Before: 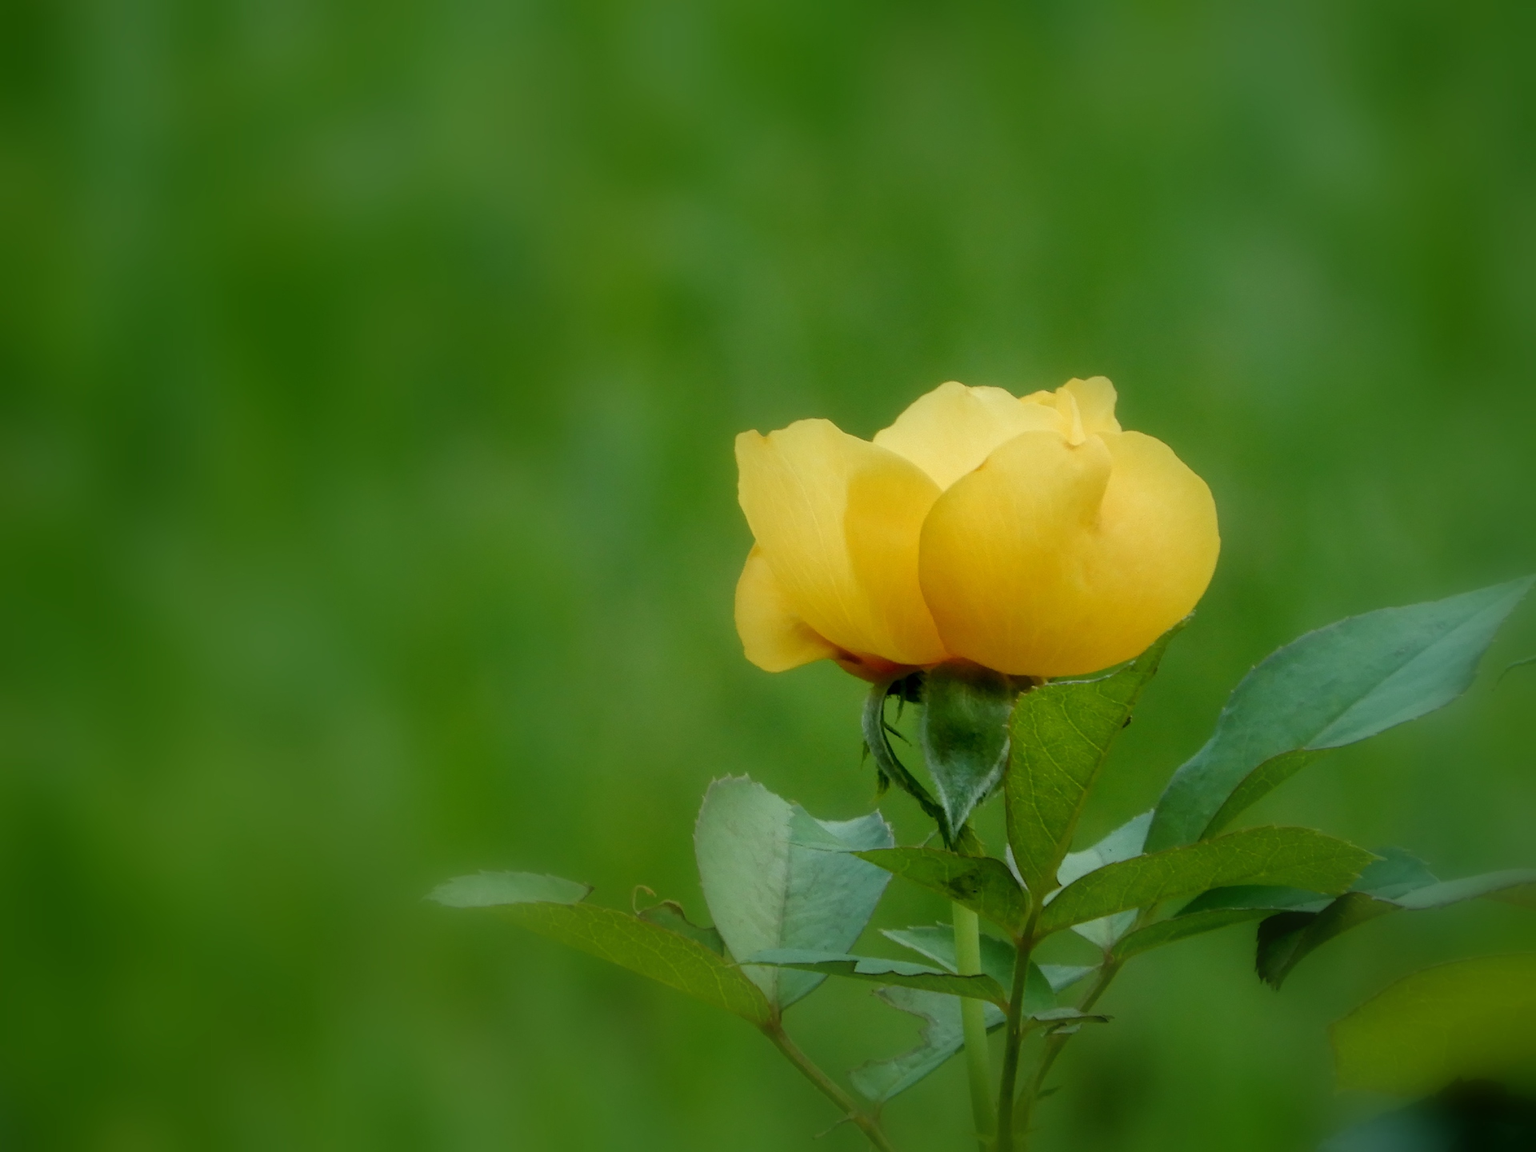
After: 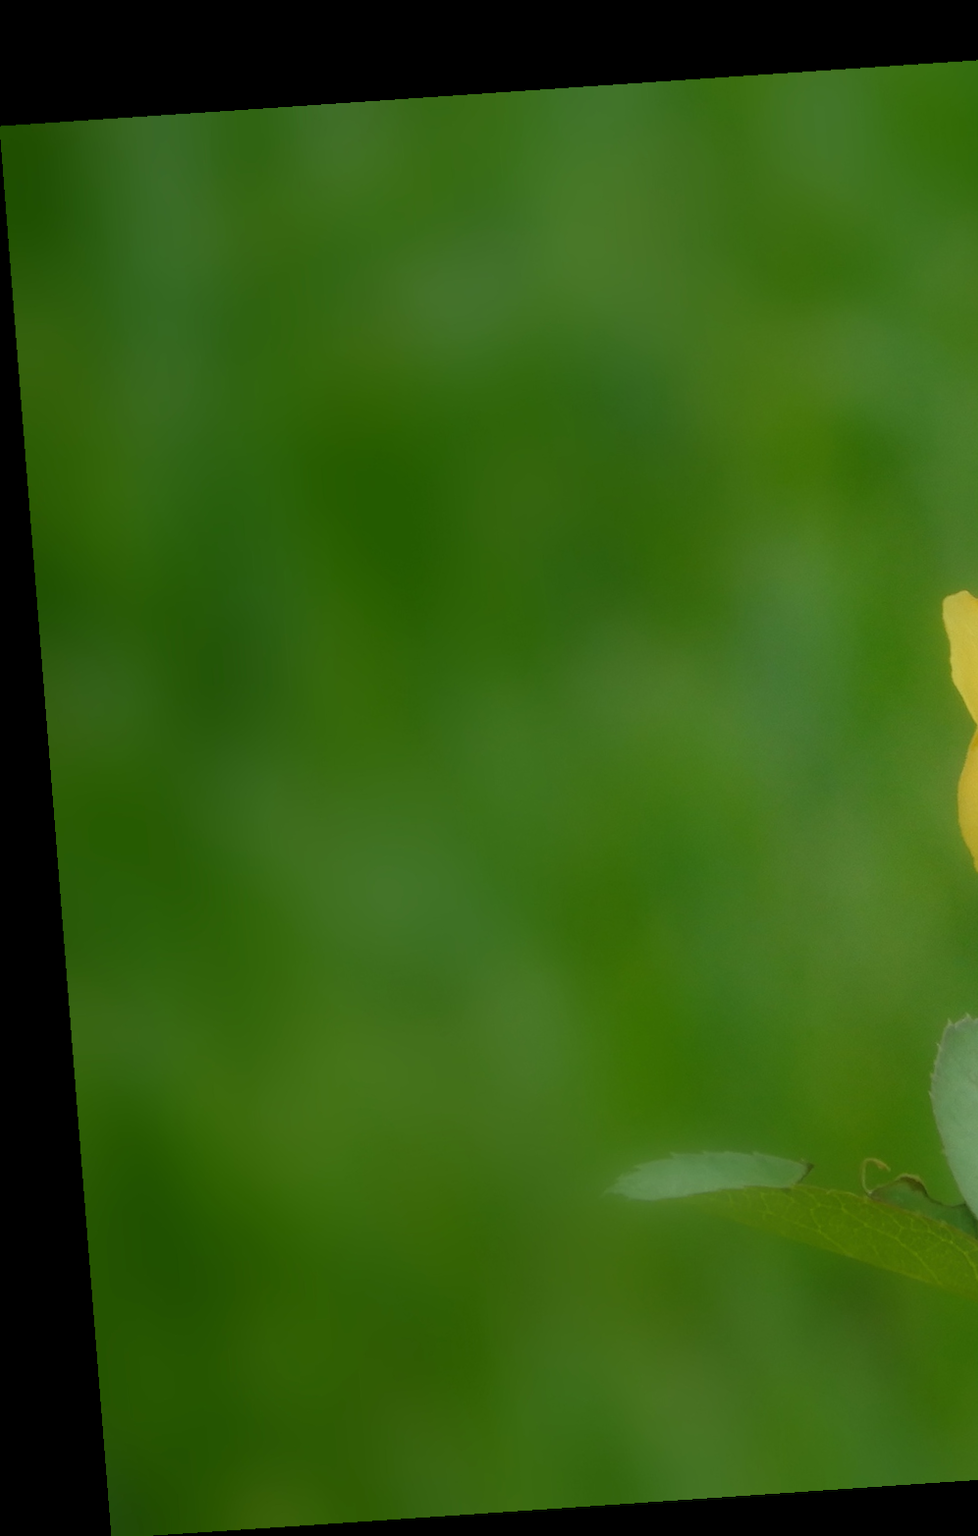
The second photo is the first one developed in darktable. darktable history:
rotate and perspective: rotation -4.2°, shear 0.006, automatic cropping off
crop and rotate: left 0%, top 0%, right 50.845%
